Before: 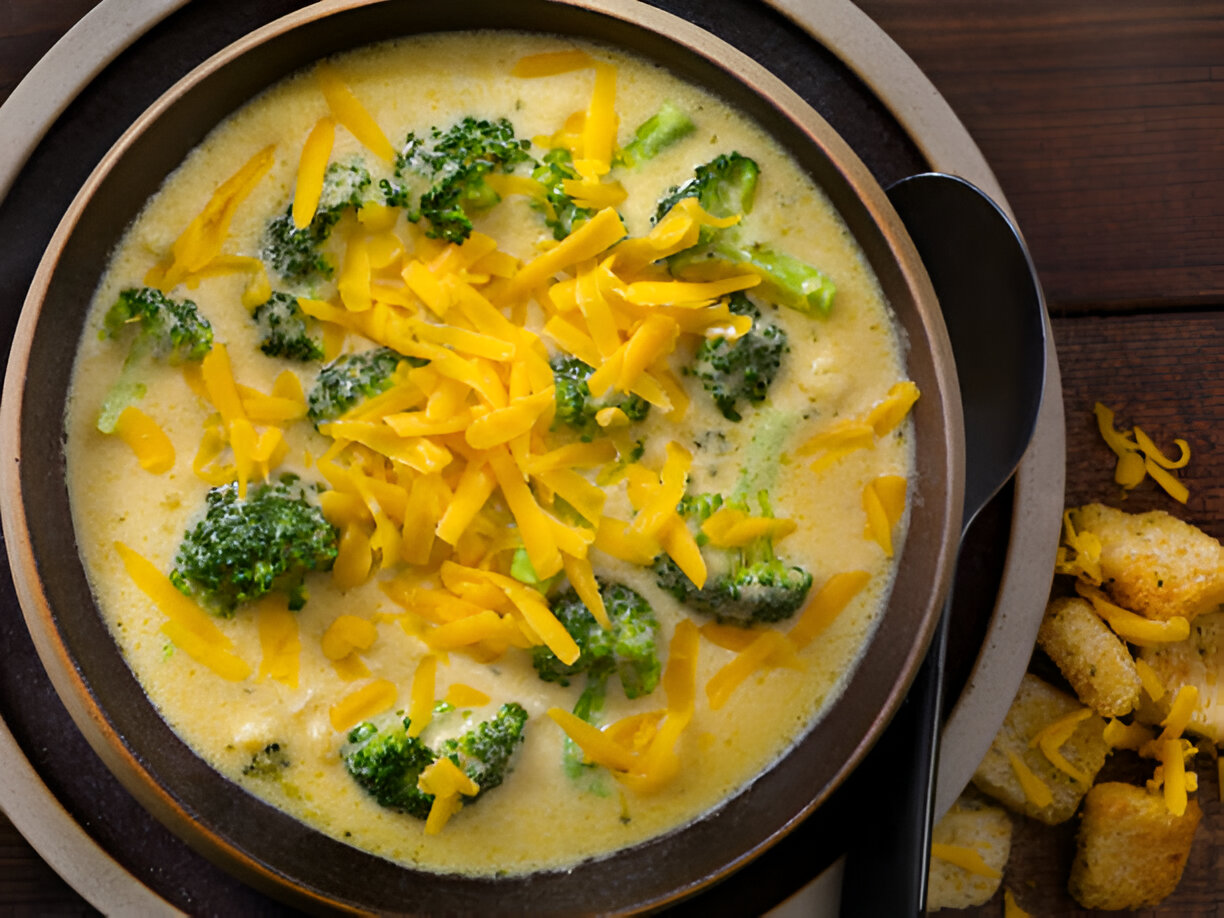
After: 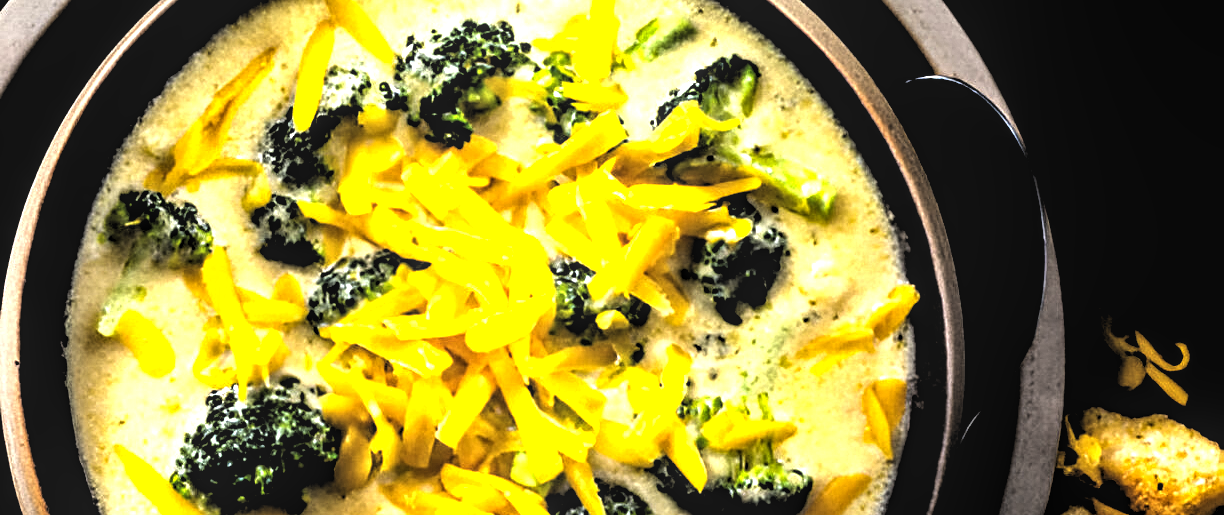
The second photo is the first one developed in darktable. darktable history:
exposure: black level correction 0, exposure 1.379 EV, compensate exposure bias true, compensate highlight preservation false
crop and rotate: top 10.605%, bottom 33.274%
local contrast: on, module defaults
levels: levels [0.514, 0.759, 1]
